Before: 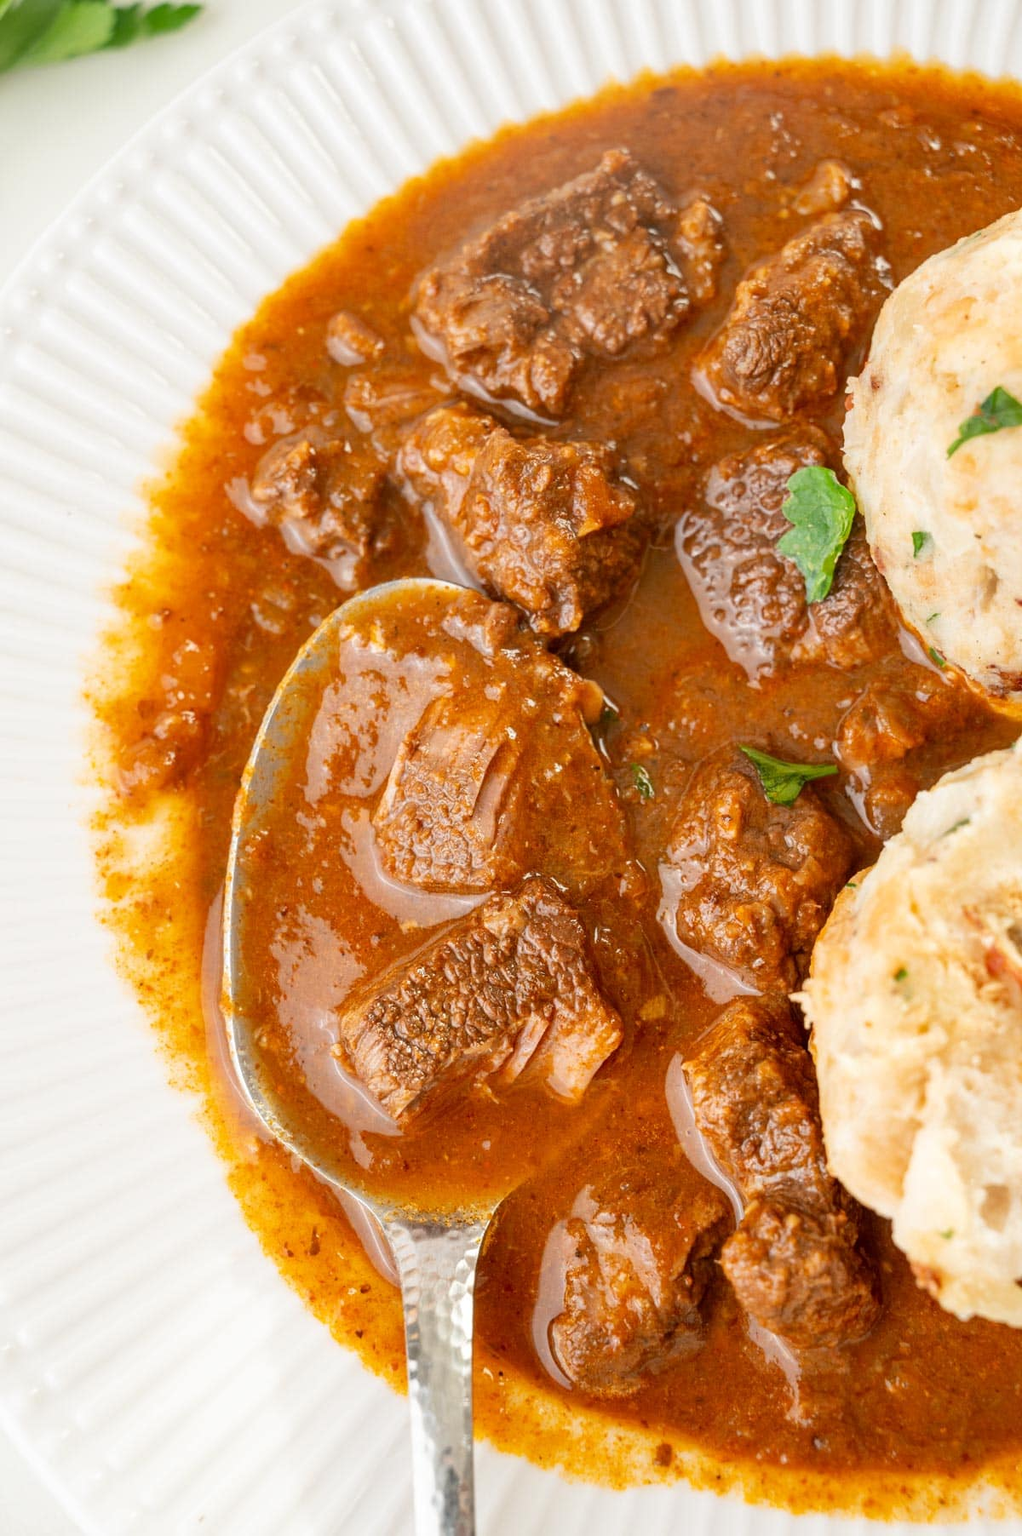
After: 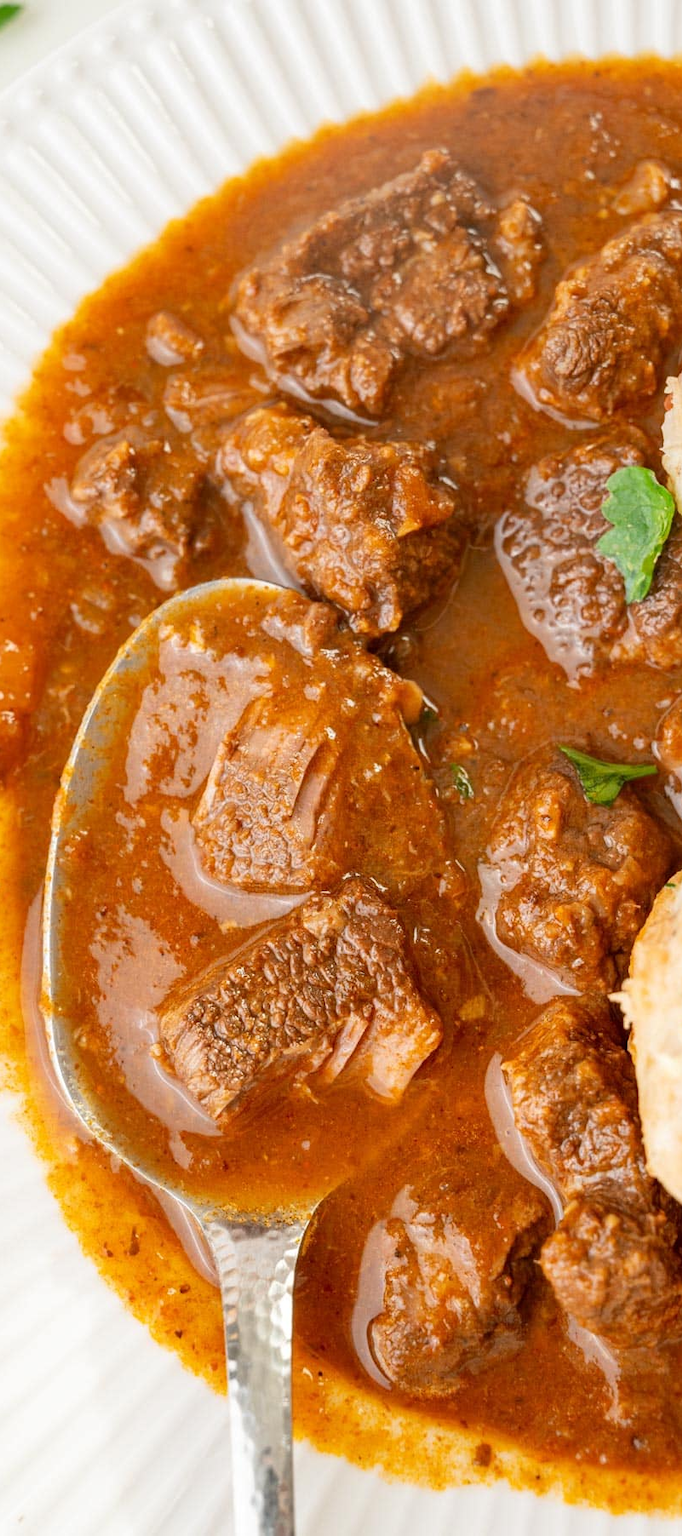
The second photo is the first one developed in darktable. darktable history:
crop and rotate: left 17.711%, right 15.439%
